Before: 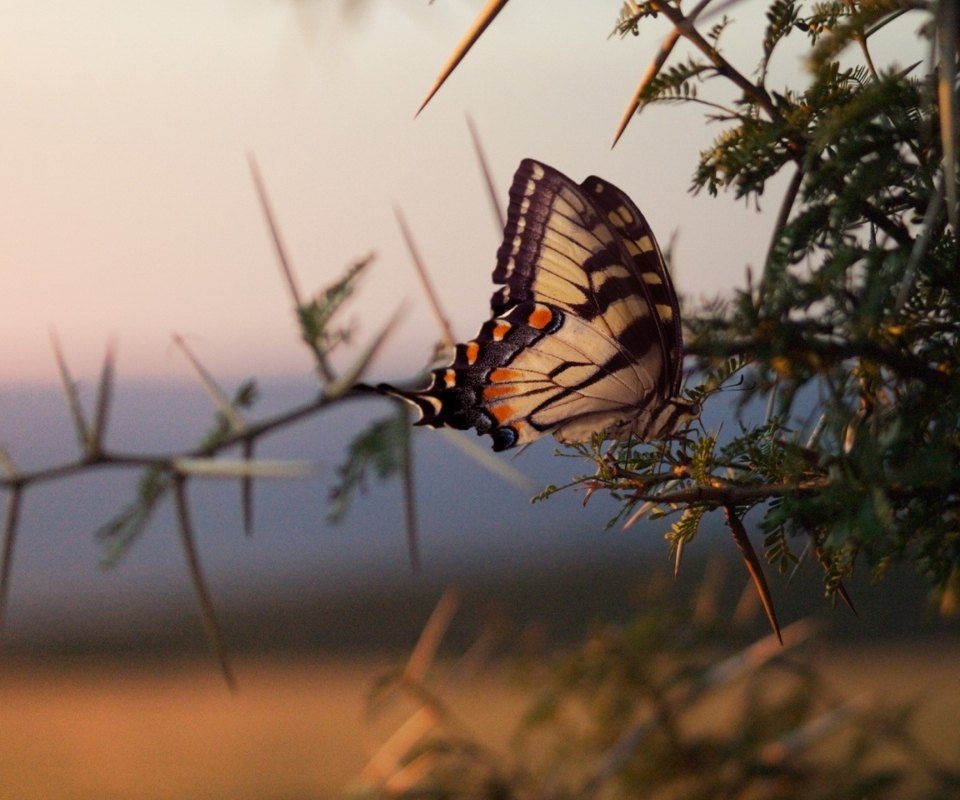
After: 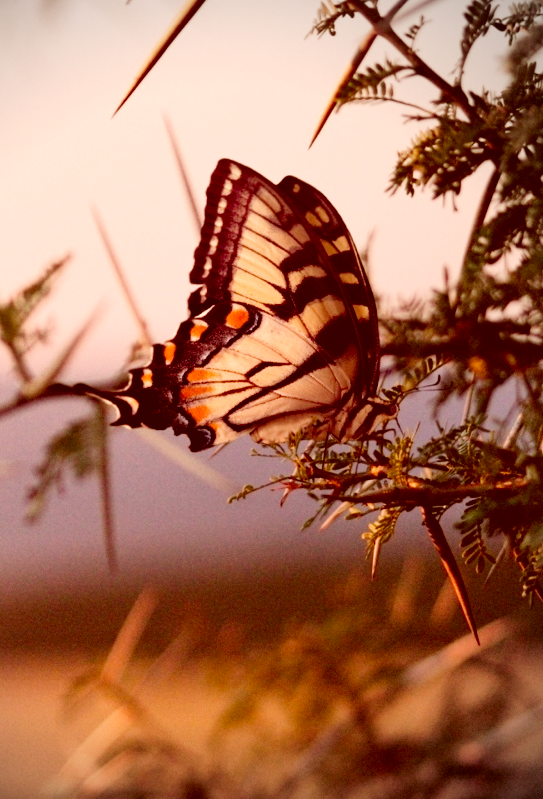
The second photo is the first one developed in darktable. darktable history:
crop: left 31.57%, top 0.001%, right 11.808%
base curve: curves: ch0 [(0, 0) (0.008, 0.007) (0.022, 0.029) (0.048, 0.089) (0.092, 0.197) (0.191, 0.399) (0.275, 0.534) (0.357, 0.65) (0.477, 0.78) (0.542, 0.833) (0.799, 0.973) (1, 1)], preserve colors none
color correction: highlights a* 9.3, highlights b* 8.89, shadows a* 39.91, shadows b* 39.76, saturation 0.82
shadows and highlights: shadows 49.32, highlights -42.19, soften with gaussian
vignetting: fall-off start 79.67%, center (-0.15, 0.016)
